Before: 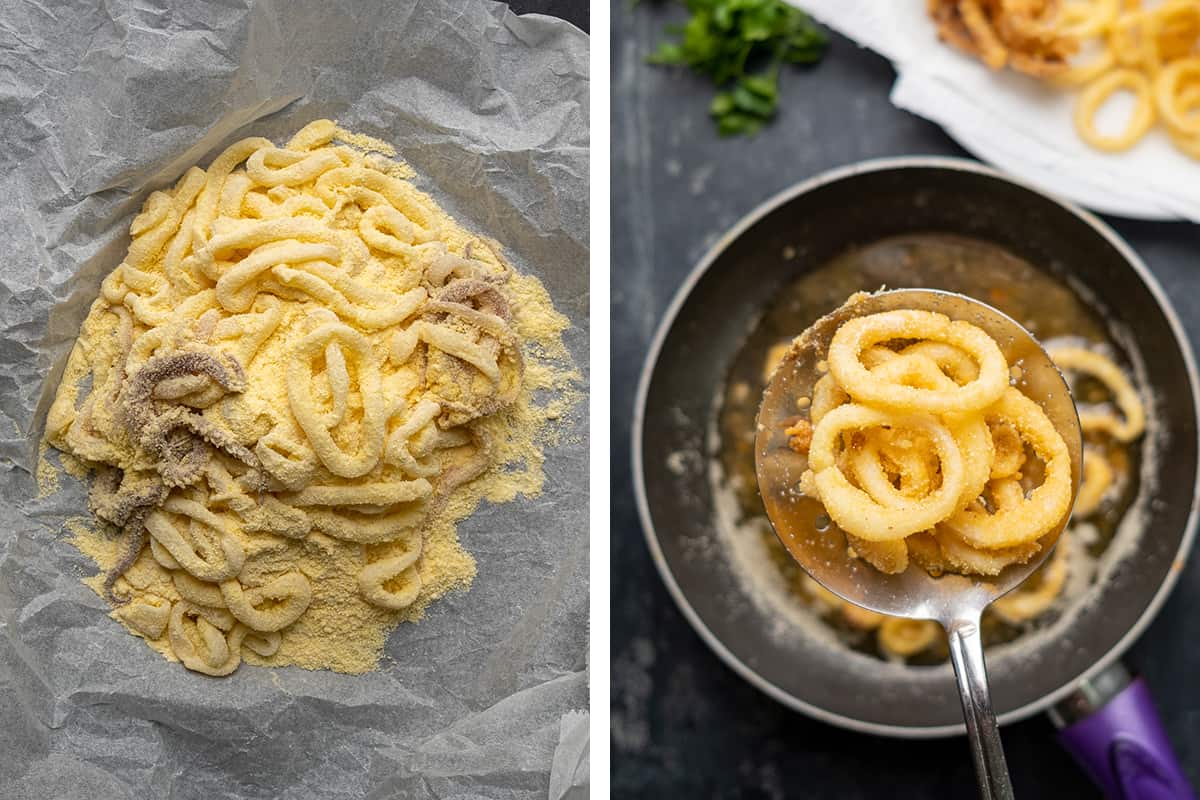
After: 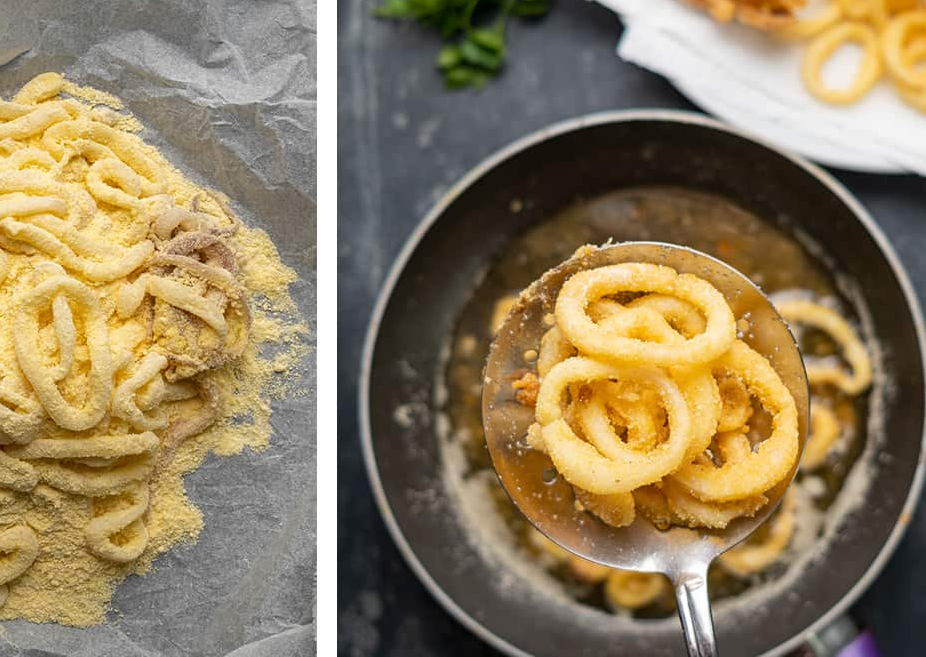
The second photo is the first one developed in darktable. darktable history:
crop: left 22.816%, top 5.879%, bottom 11.876%
